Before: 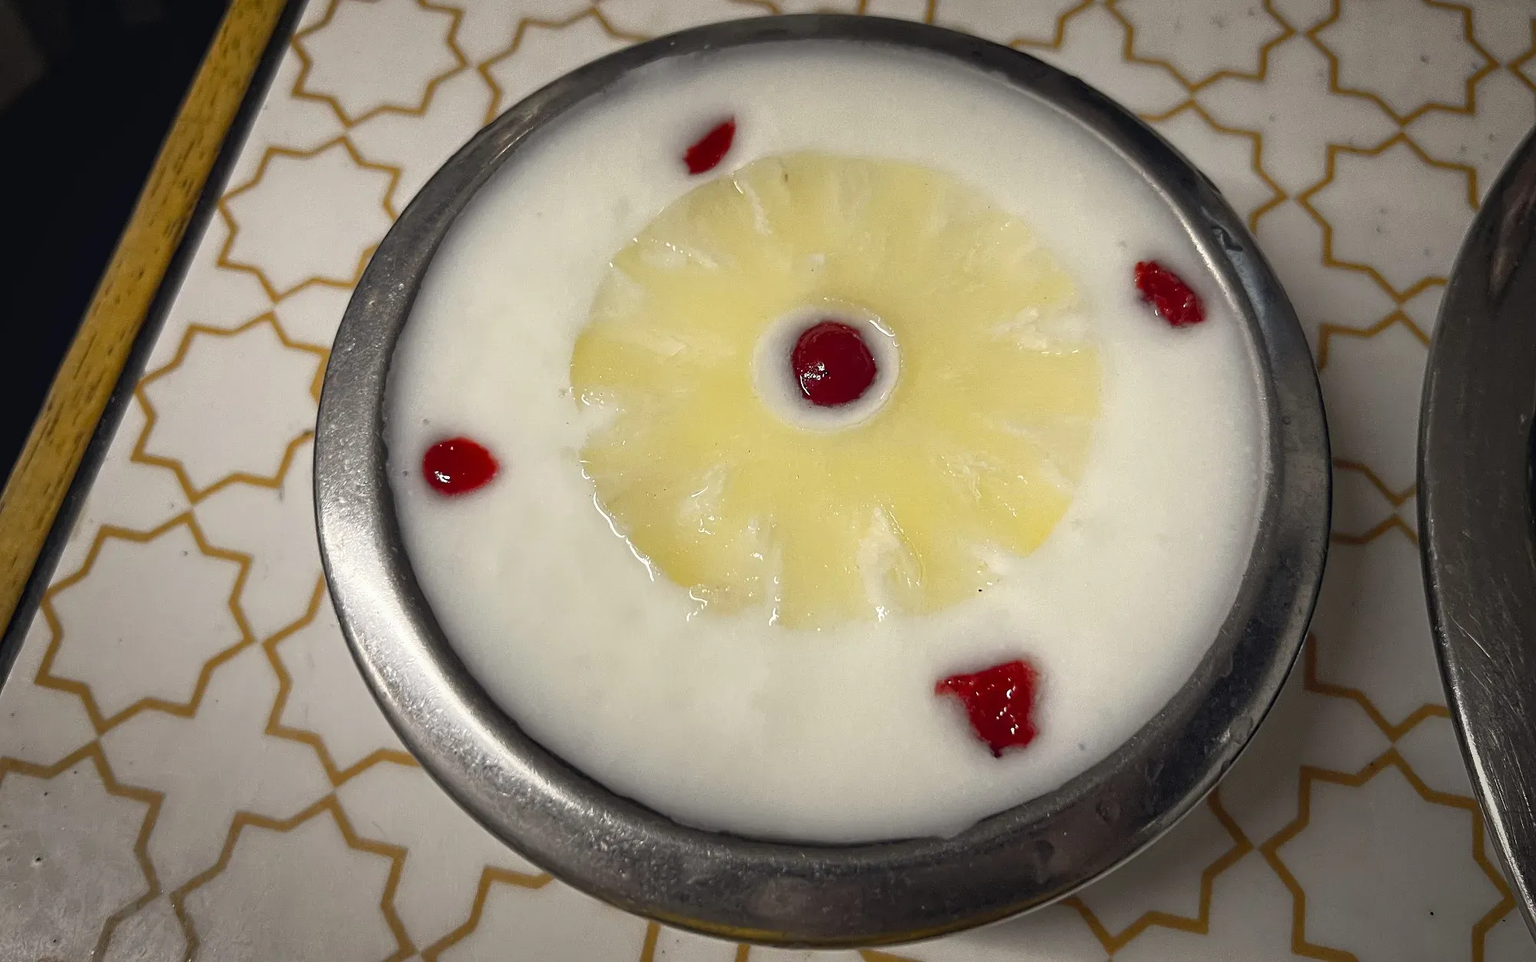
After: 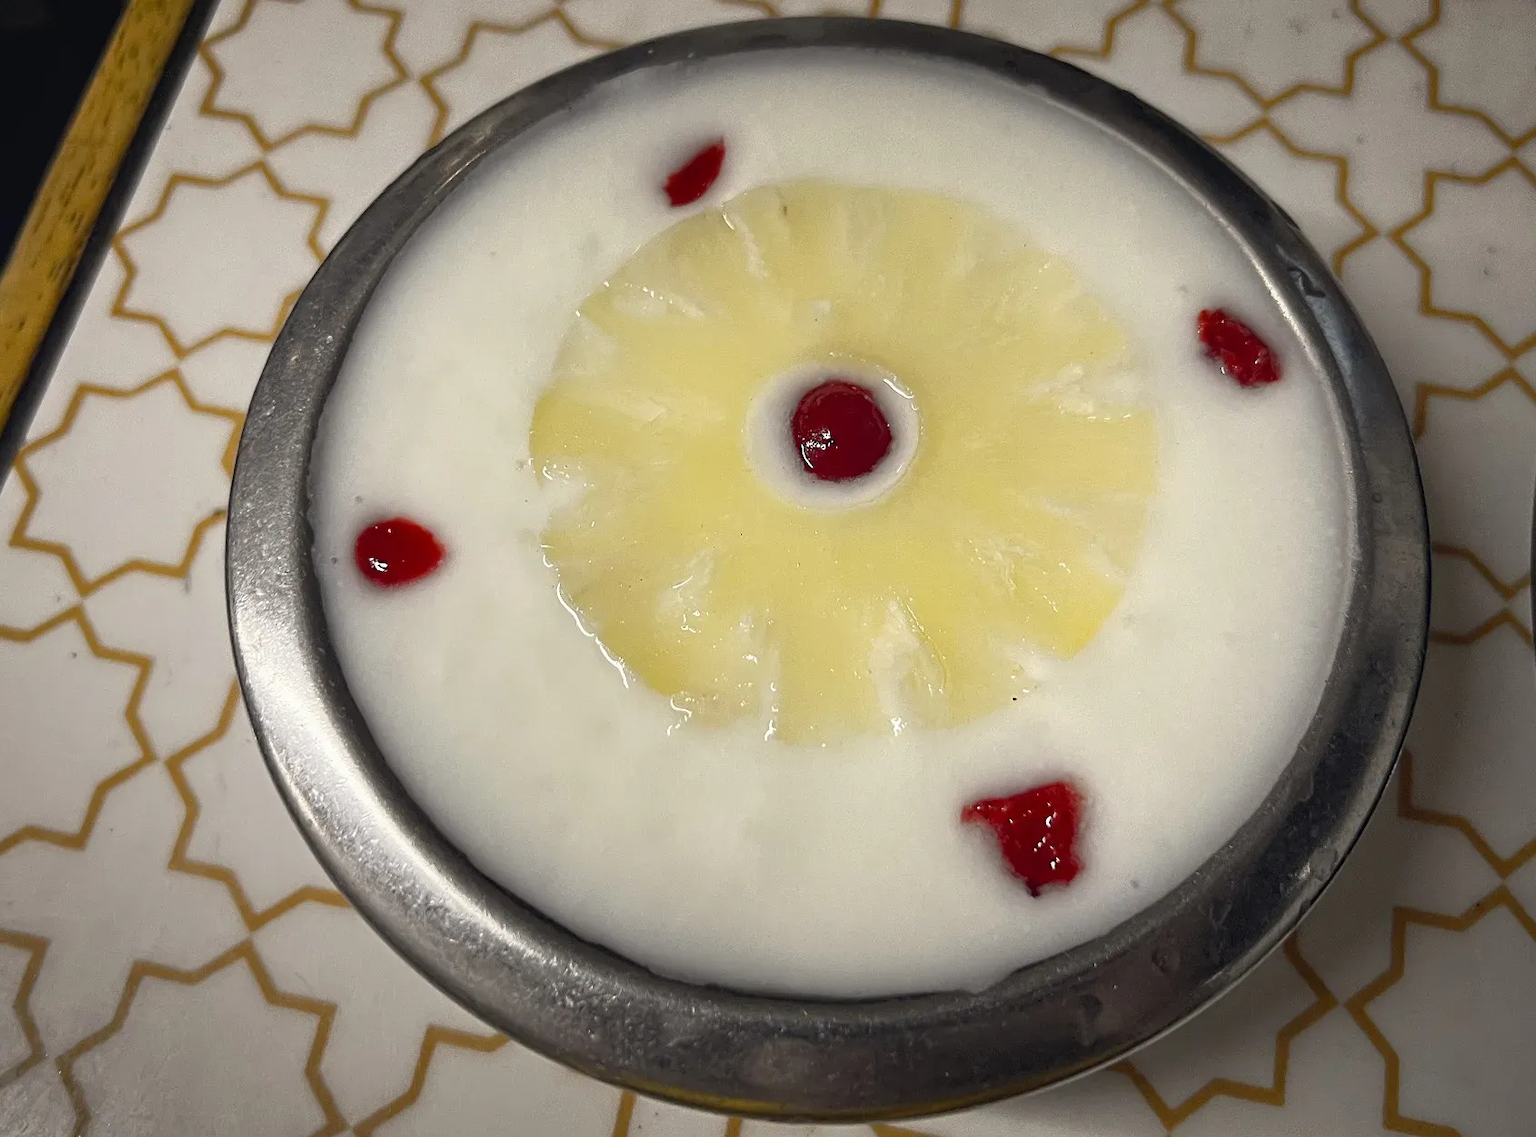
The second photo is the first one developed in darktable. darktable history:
crop: left 8.004%, right 7.494%
